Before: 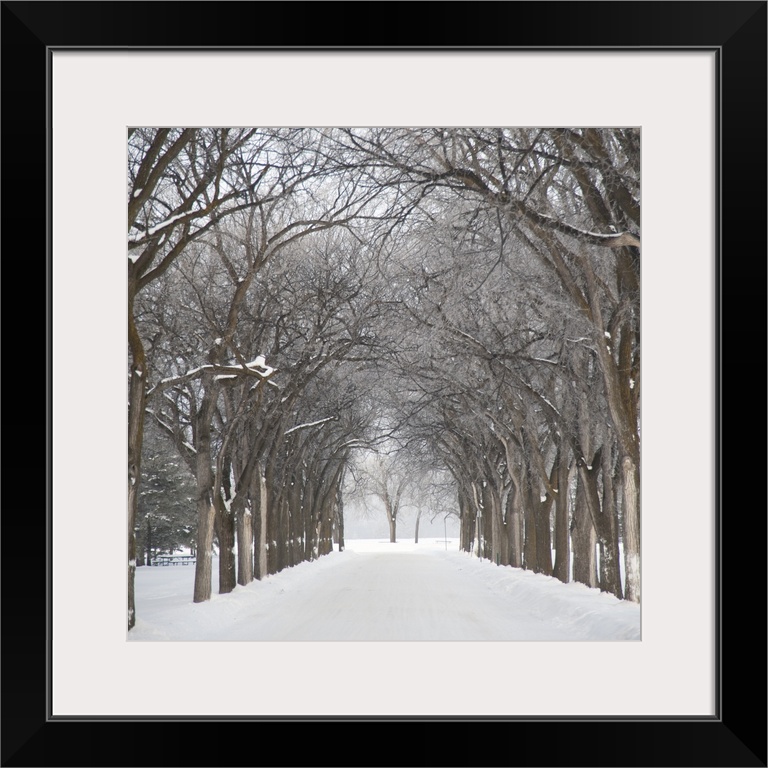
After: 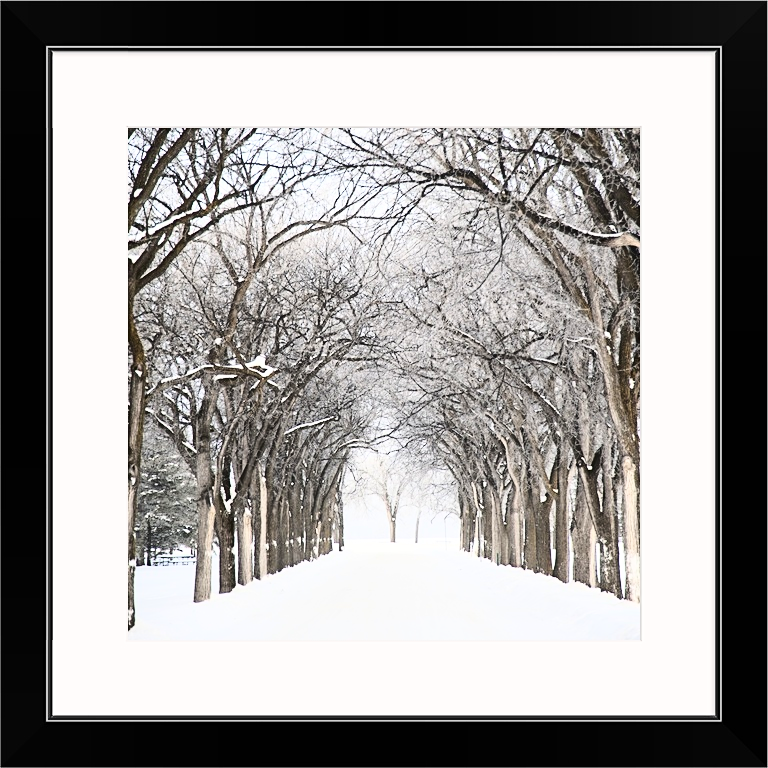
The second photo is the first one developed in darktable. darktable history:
base curve: curves: ch0 [(0, 0) (0.028, 0.03) (0.121, 0.232) (0.46, 0.748) (0.859, 0.968) (1, 1)]
contrast brightness saturation: contrast 0.281
sharpen: on, module defaults
